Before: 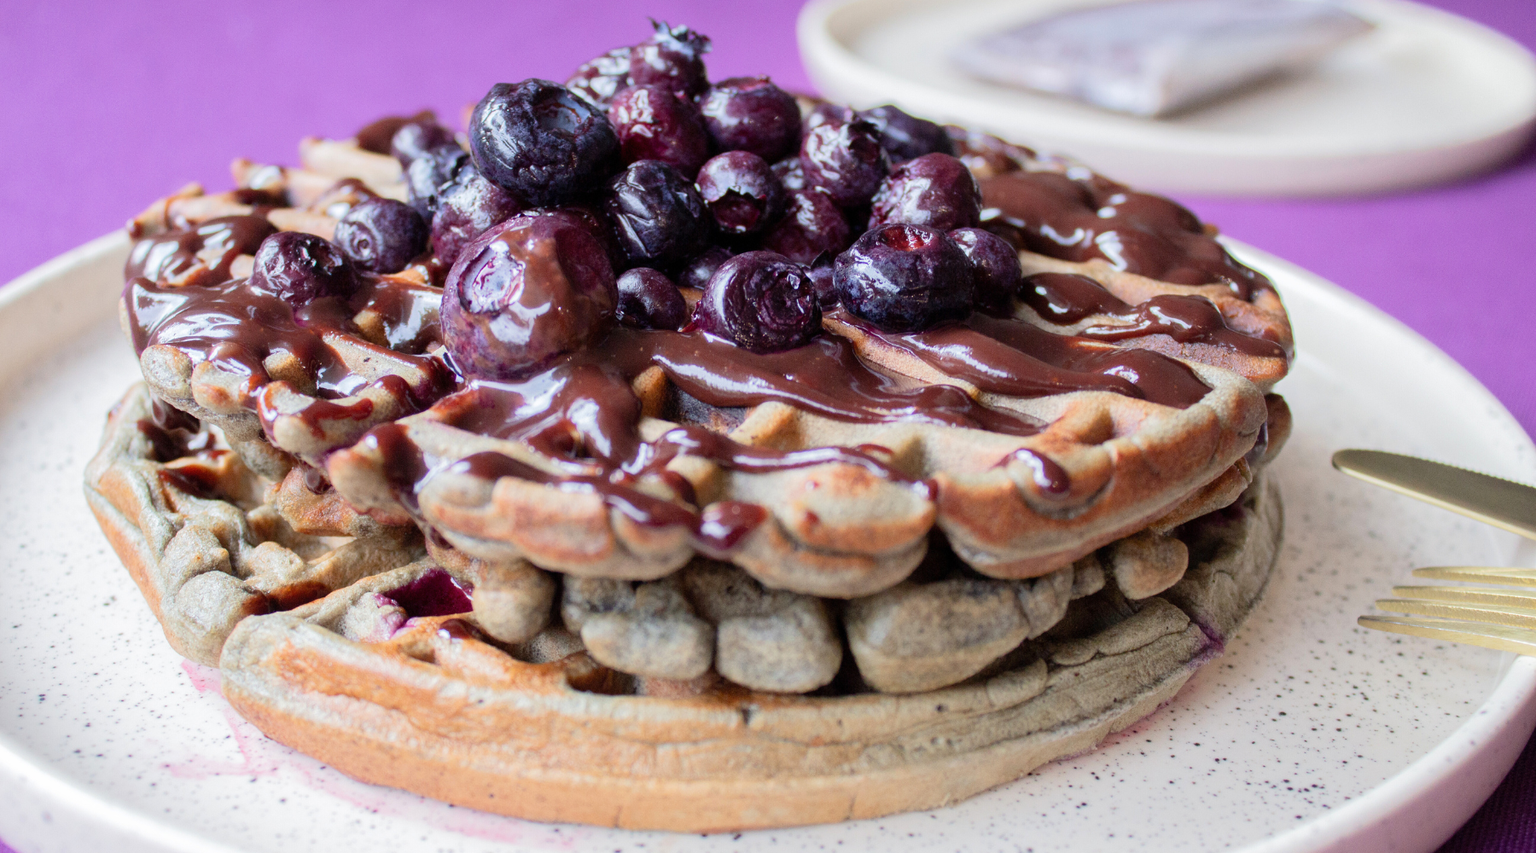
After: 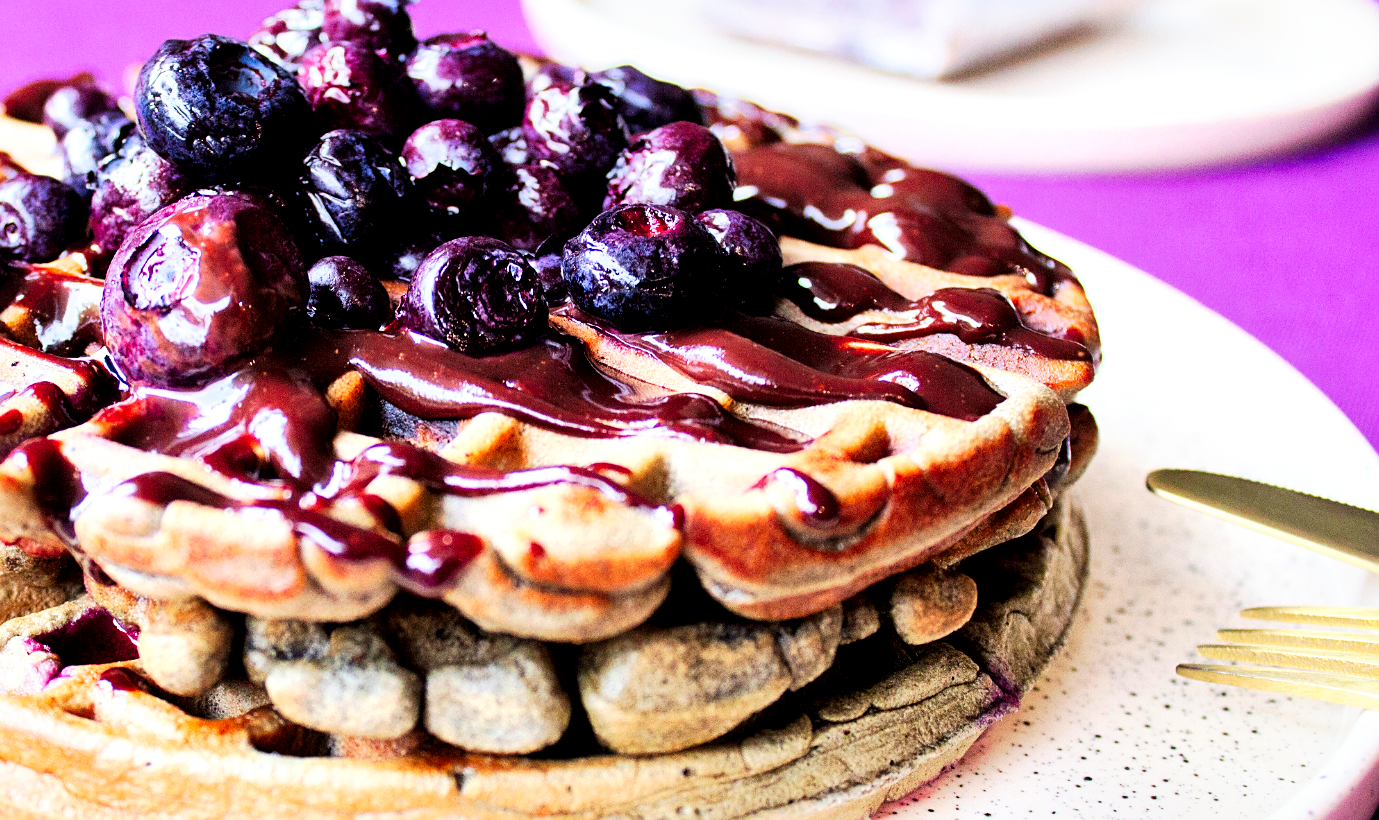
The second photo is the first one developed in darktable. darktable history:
crop: left 23.095%, top 5.827%, bottom 11.854%
exposure: black level correction 0, exposure 1 EV, compensate exposure bias true, compensate highlight preservation false
white balance: emerald 1
filmic rgb: black relative exposure -7.65 EV, white relative exposure 4.56 EV, hardness 3.61, color science v6 (2022)
sharpen: on, module defaults
local contrast: mode bilateral grid, contrast 25, coarseness 60, detail 151%, midtone range 0.2
tone curve: curves: ch0 [(0, 0) (0.003, 0.007) (0.011, 0.009) (0.025, 0.01) (0.044, 0.012) (0.069, 0.013) (0.1, 0.014) (0.136, 0.021) (0.177, 0.038) (0.224, 0.06) (0.277, 0.099) (0.335, 0.16) (0.399, 0.227) (0.468, 0.329) (0.543, 0.45) (0.623, 0.594) (0.709, 0.756) (0.801, 0.868) (0.898, 0.971) (1, 1)], preserve colors none
